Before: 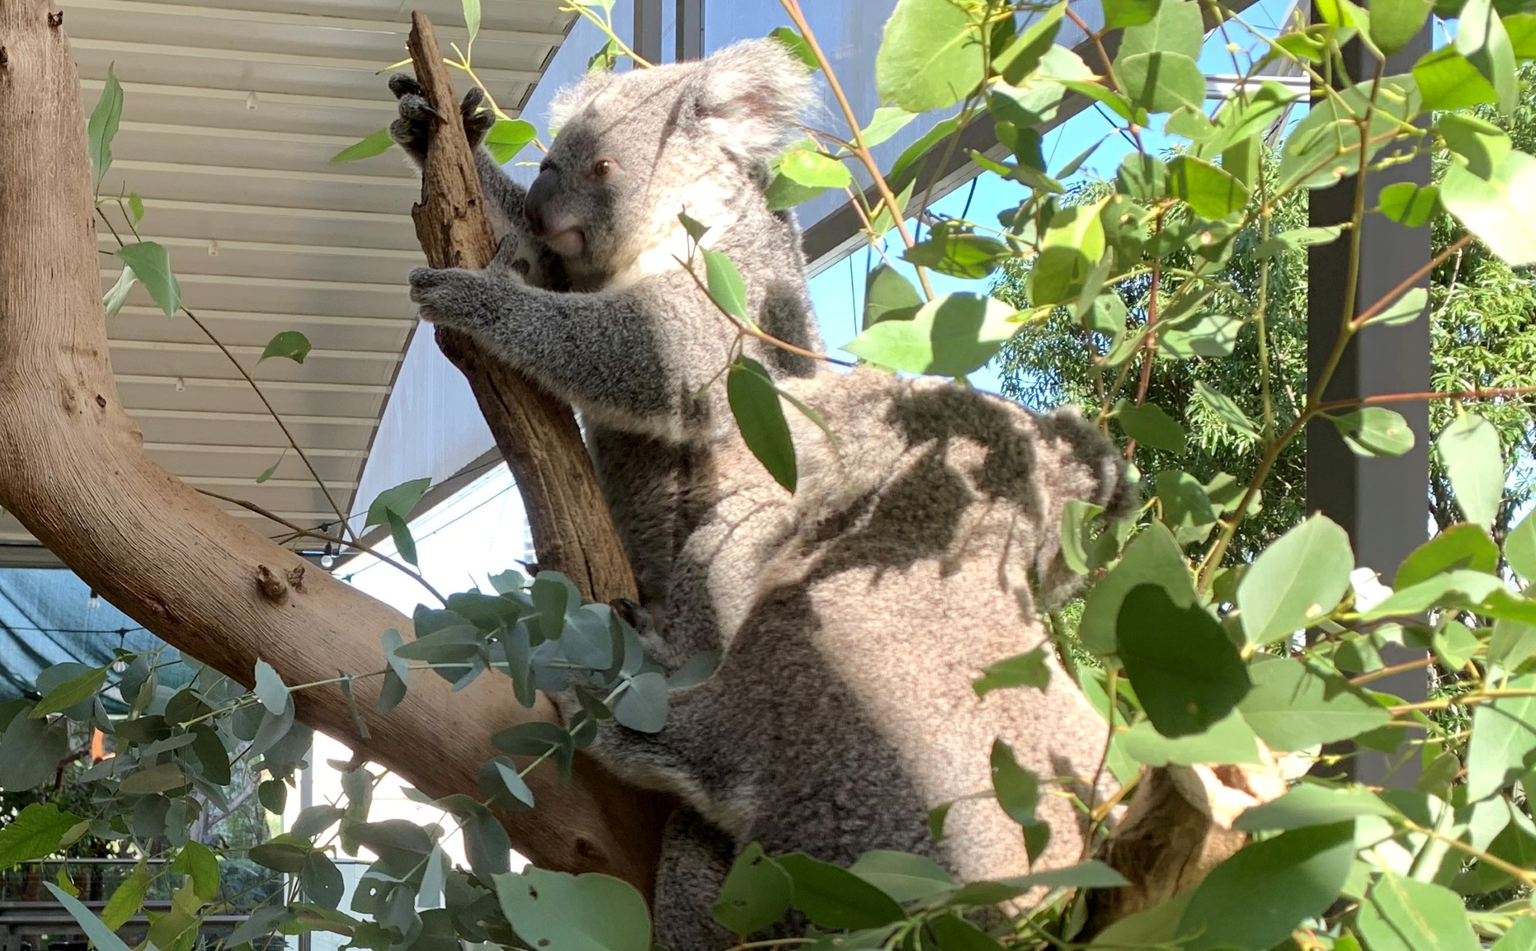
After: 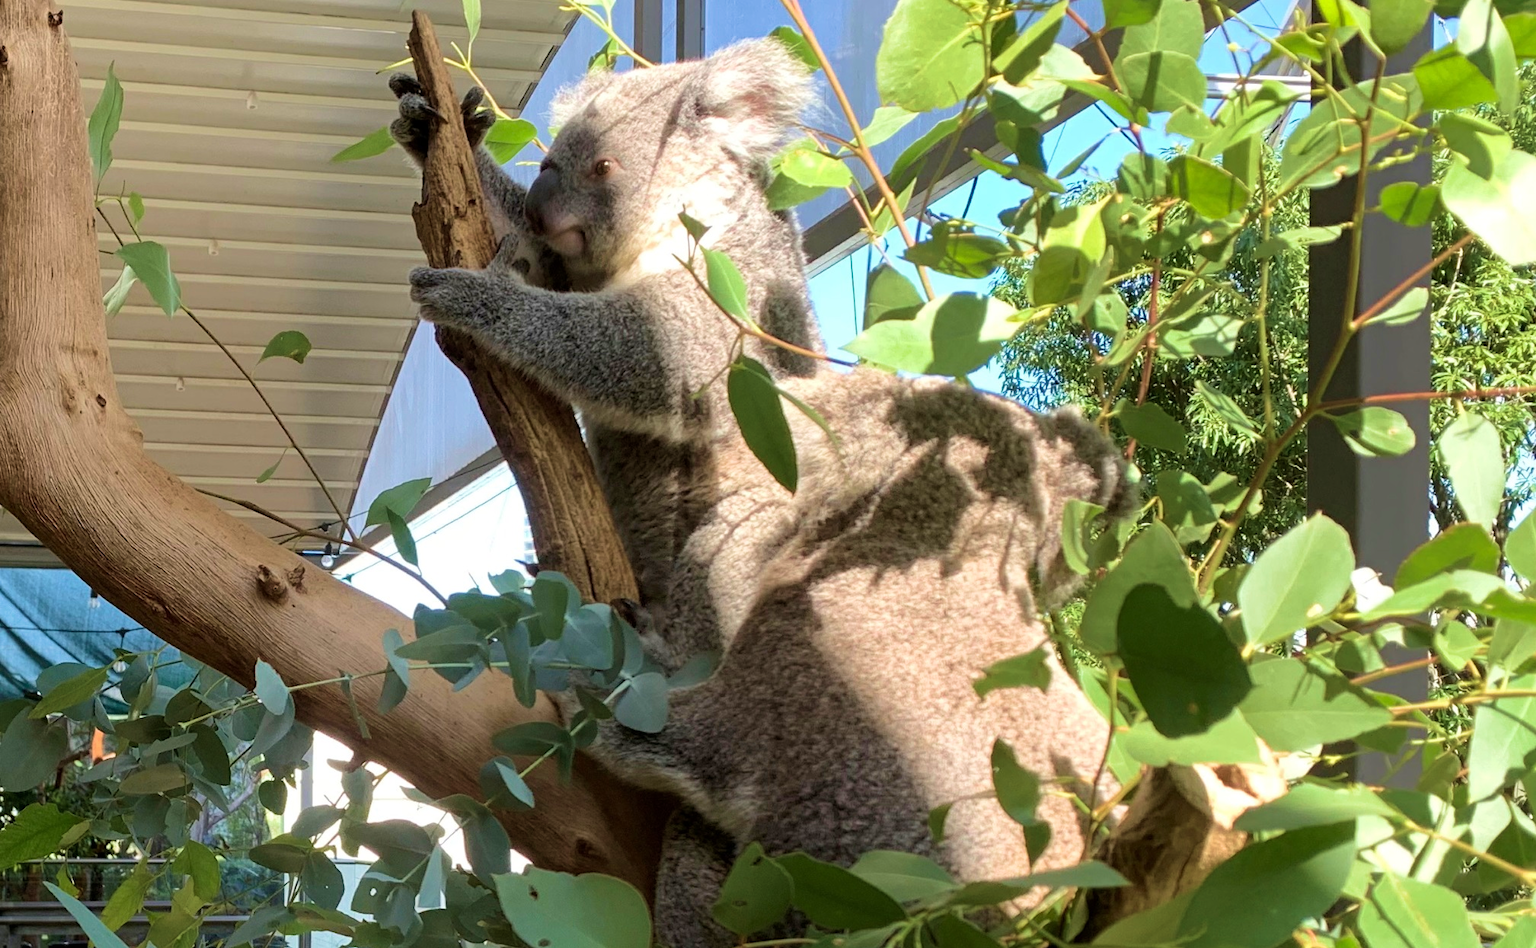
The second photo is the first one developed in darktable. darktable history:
velvia: strength 44.83%
crop: top 0.135%, bottom 0.182%
